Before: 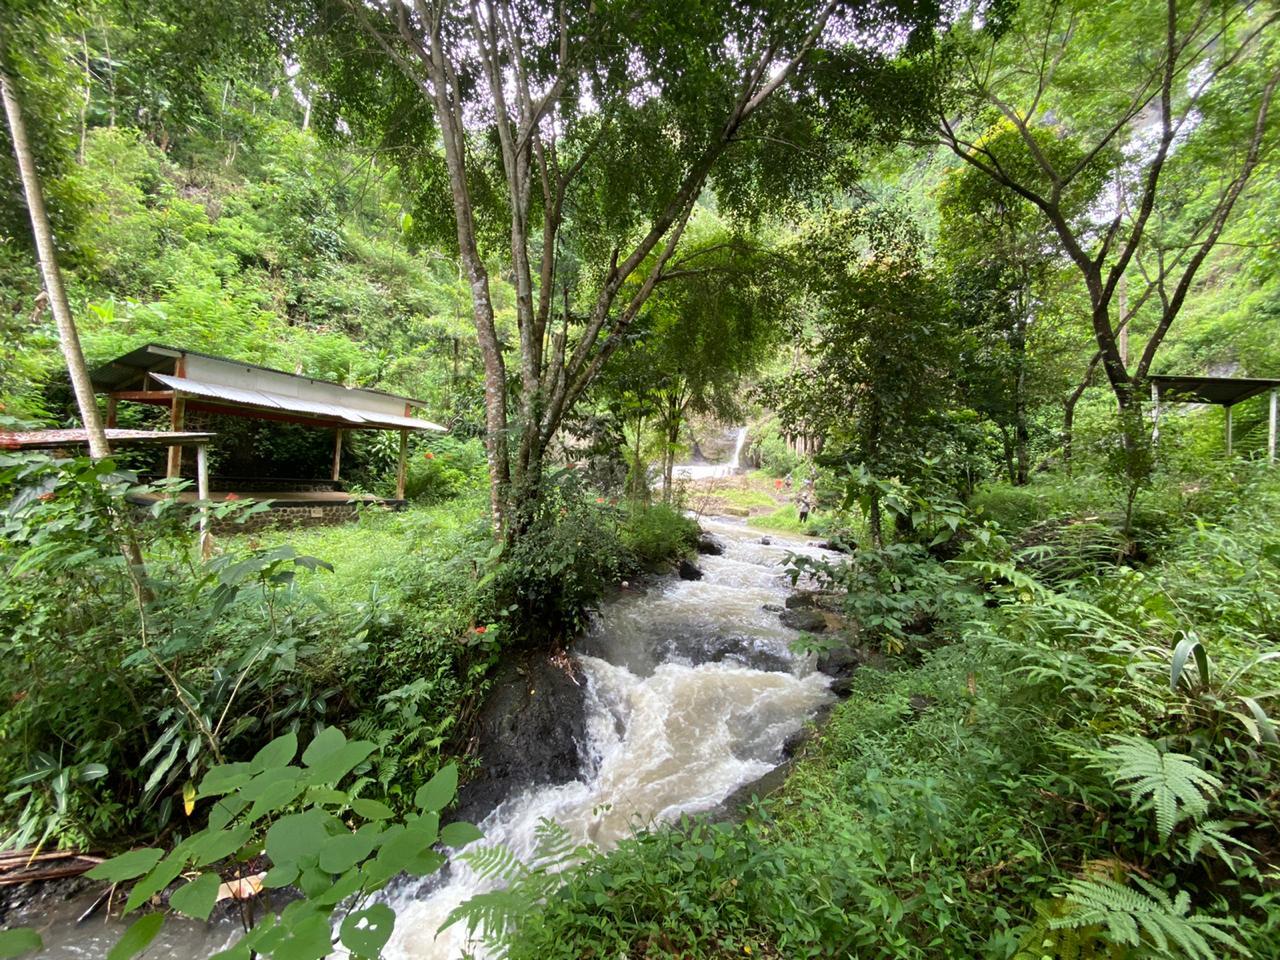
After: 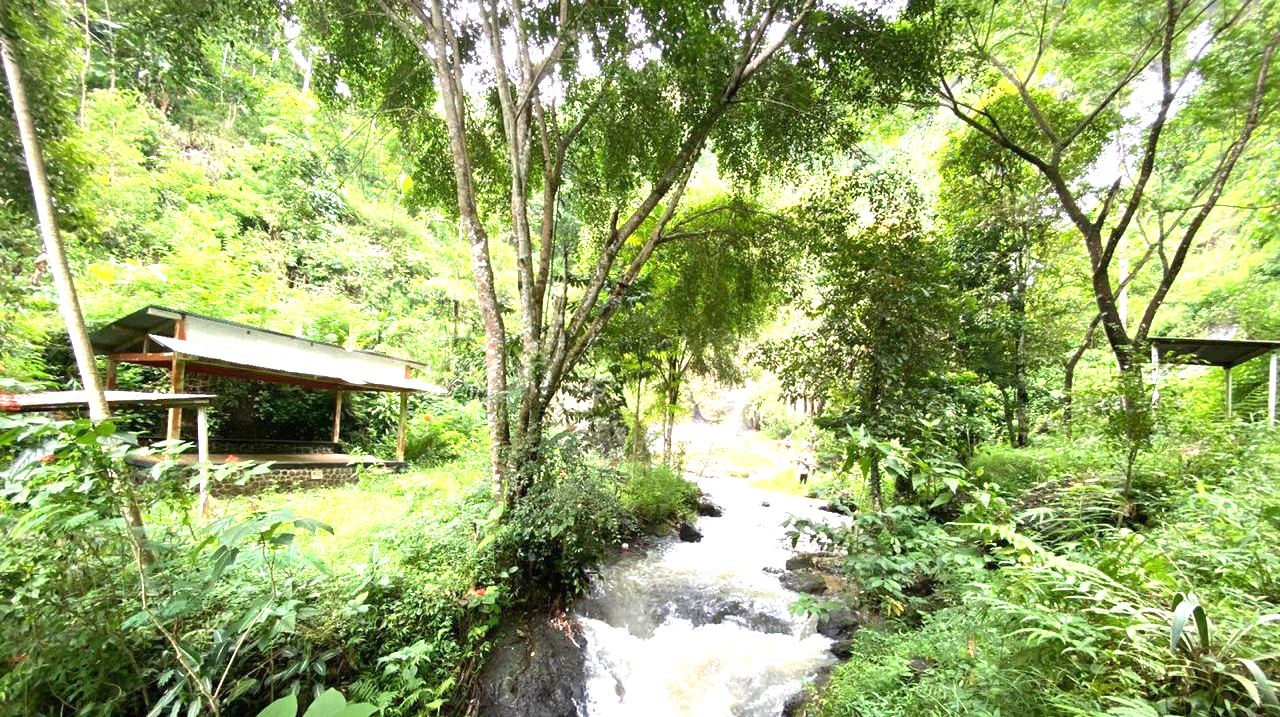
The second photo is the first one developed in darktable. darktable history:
crop: top 4.02%, bottom 21.127%
vignetting: fall-off start 79.48%, saturation -0.034, width/height ratio 1.329
color calibration: illuminant same as pipeline (D50), adaptation XYZ, x 0.346, y 0.358, temperature 5020.9 K
exposure: black level correction 0, exposure 1.401 EV, compensate exposure bias true, compensate highlight preservation false
